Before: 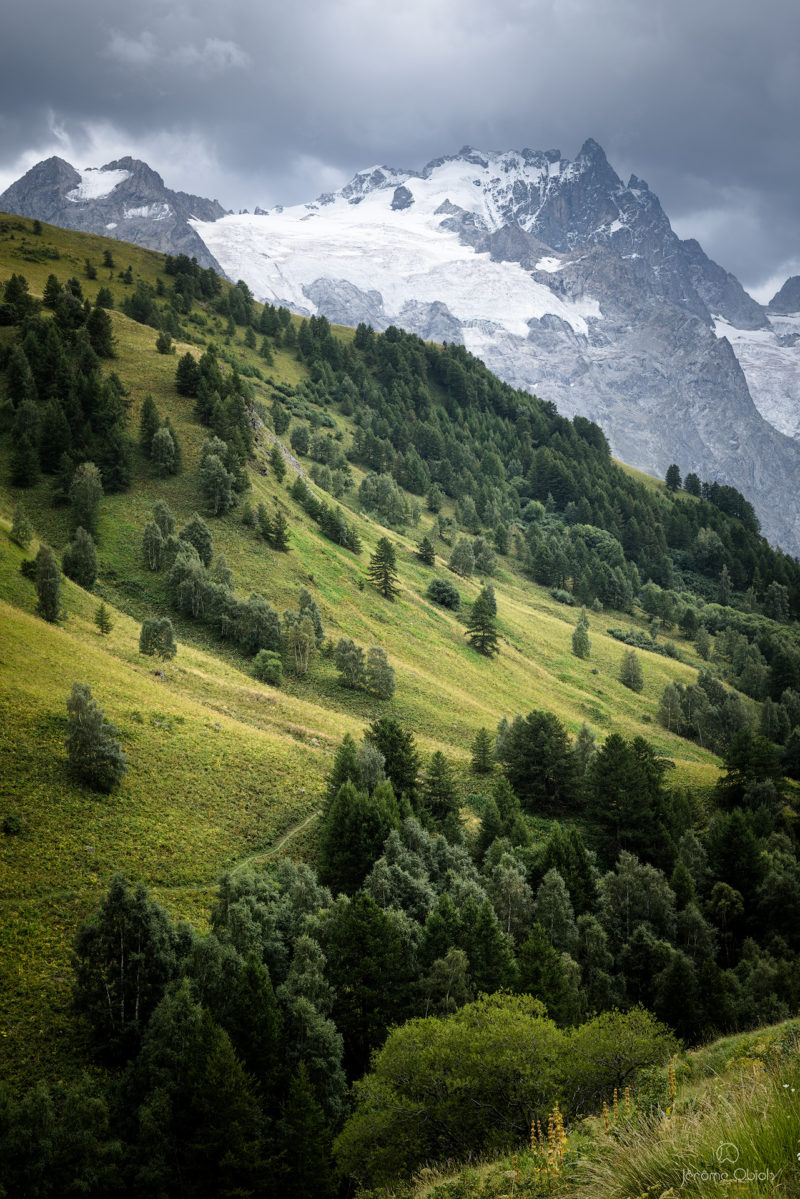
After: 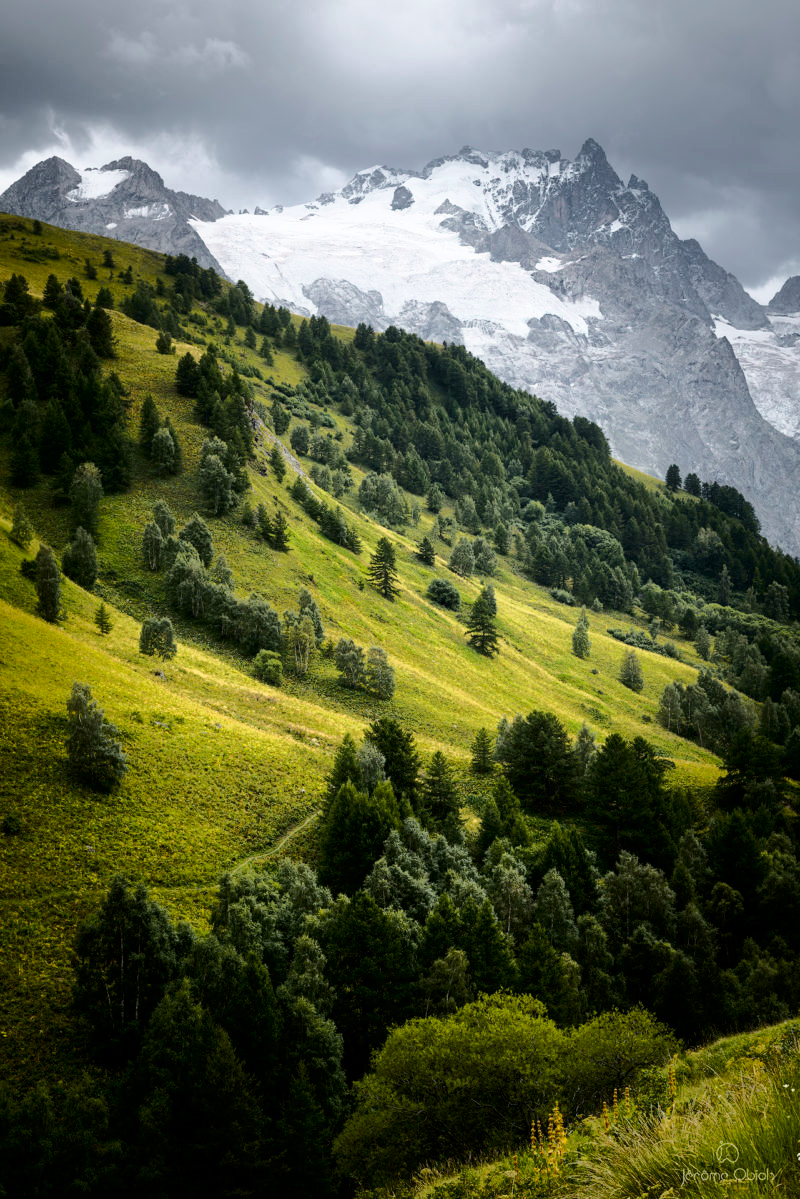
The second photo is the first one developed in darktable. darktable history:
tone curve: curves: ch0 [(0.003, 0) (0.066, 0.023) (0.154, 0.082) (0.281, 0.221) (0.405, 0.389) (0.517, 0.553) (0.716, 0.743) (0.822, 0.882) (1, 1)]; ch1 [(0, 0) (0.164, 0.115) (0.337, 0.332) (0.39, 0.398) (0.464, 0.461) (0.501, 0.5) (0.521, 0.526) (0.571, 0.606) (0.656, 0.677) (0.723, 0.731) (0.811, 0.796) (1, 1)]; ch2 [(0, 0) (0.337, 0.382) (0.464, 0.476) (0.501, 0.502) (0.527, 0.54) (0.556, 0.567) (0.575, 0.606) (0.659, 0.736) (1, 1)], color space Lab, independent channels, preserve colors none
